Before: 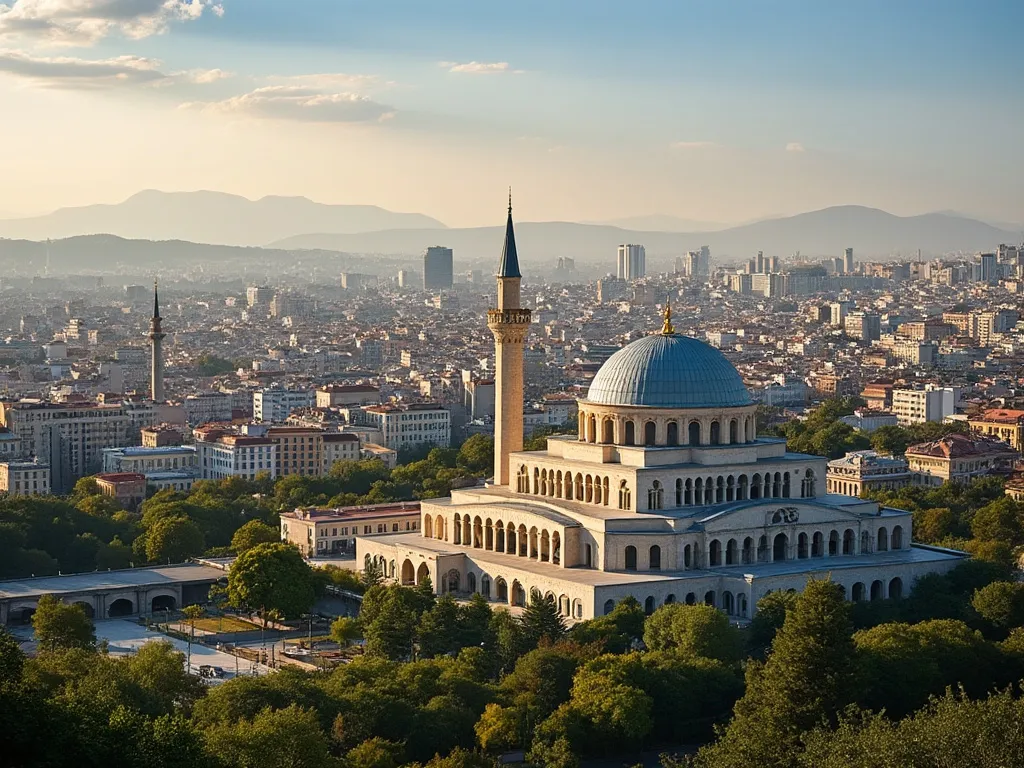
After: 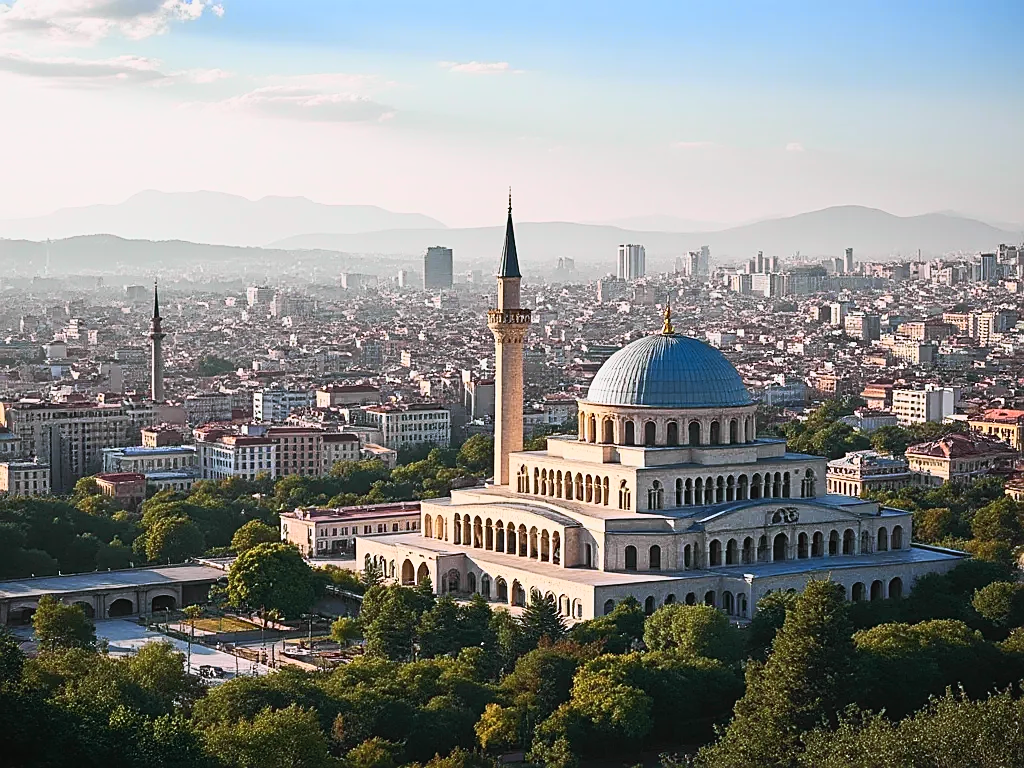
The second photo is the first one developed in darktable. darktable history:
tone curve: curves: ch0 [(0, 0.026) (0.172, 0.194) (0.398, 0.437) (0.469, 0.544) (0.612, 0.741) (0.845, 0.926) (1, 0.968)]; ch1 [(0, 0) (0.437, 0.453) (0.472, 0.467) (0.502, 0.502) (0.531, 0.537) (0.574, 0.583) (0.617, 0.64) (0.699, 0.749) (0.859, 0.919) (1, 1)]; ch2 [(0, 0) (0.33, 0.301) (0.421, 0.443) (0.476, 0.502) (0.511, 0.504) (0.553, 0.55) (0.595, 0.586) (0.664, 0.664) (1, 1)], color space Lab, independent channels, preserve colors none
sharpen: on, module defaults
white balance: red 0.967, blue 1.119, emerald 0.756
